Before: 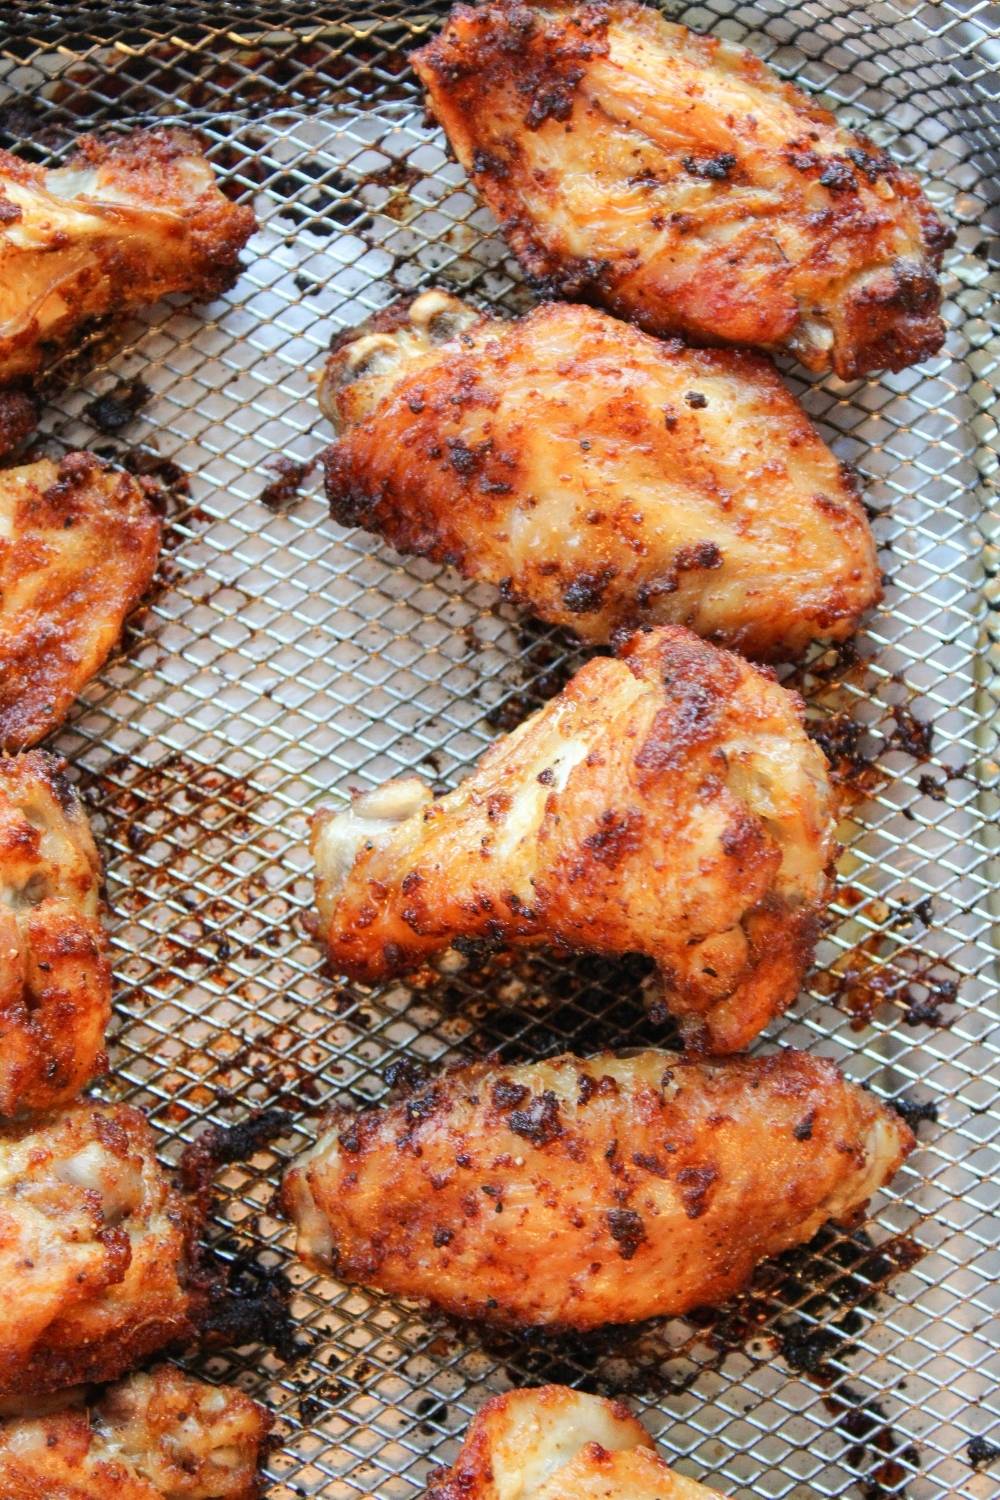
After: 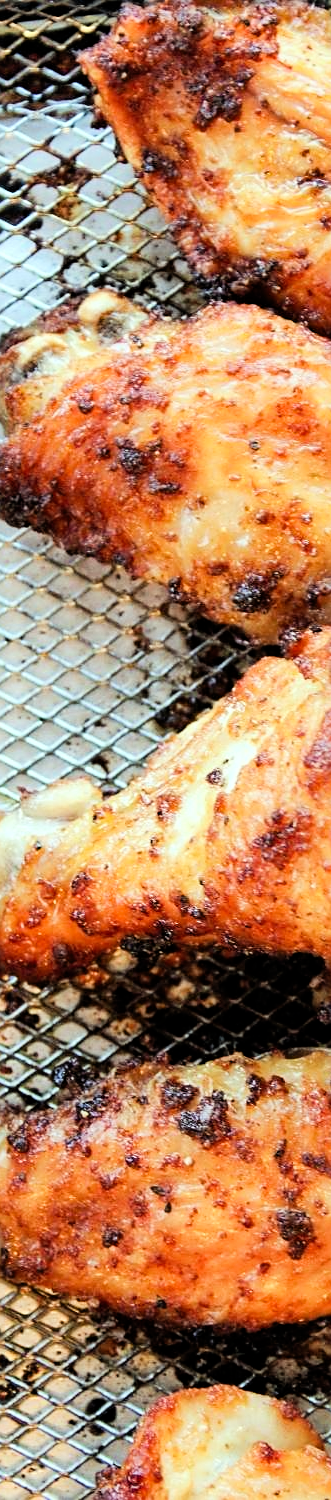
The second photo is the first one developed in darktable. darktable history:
crop: left 33.189%, right 33.62%
filmic rgb: middle gray luminance 28.95%, black relative exposure -10.36 EV, white relative exposure 5.49 EV, target black luminance 0%, hardness 3.97, latitude 2.52%, contrast 1.122, highlights saturation mix 5%, shadows ↔ highlights balance 14.56%, iterations of high-quality reconstruction 0
shadows and highlights: shadows 29.53, highlights -30.32, low approximation 0.01, soften with gaussian
color correction: highlights a* -6.45, highlights b* 0.454
sharpen: on, module defaults
levels: black 8.55%, levels [0, 0.43, 0.859]
